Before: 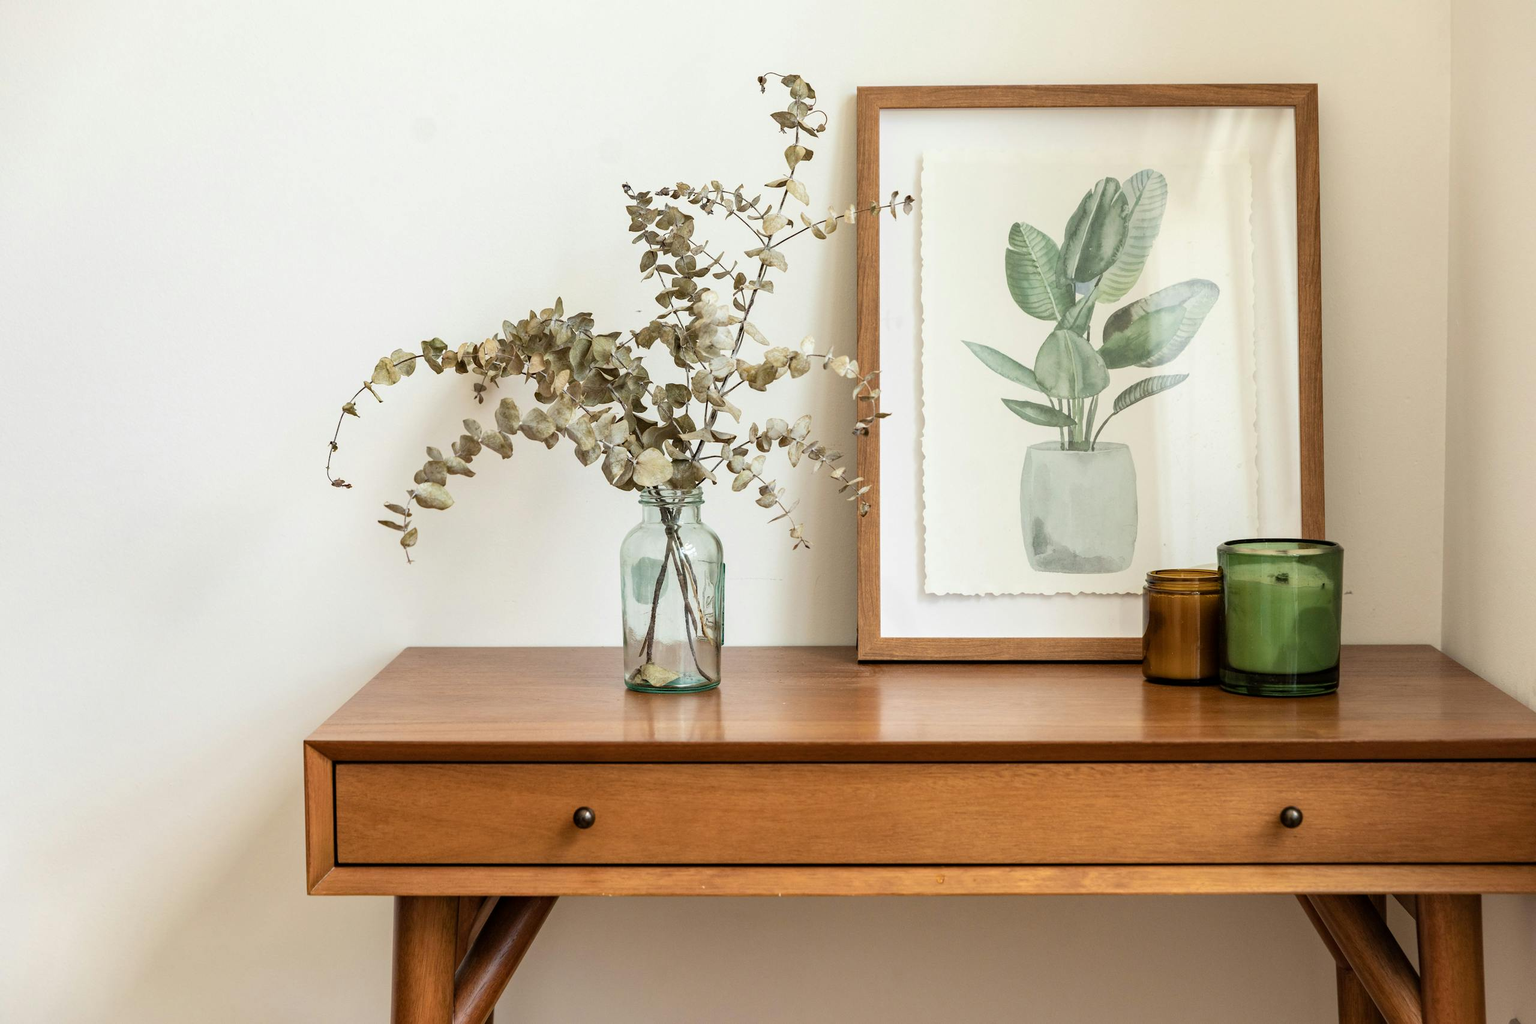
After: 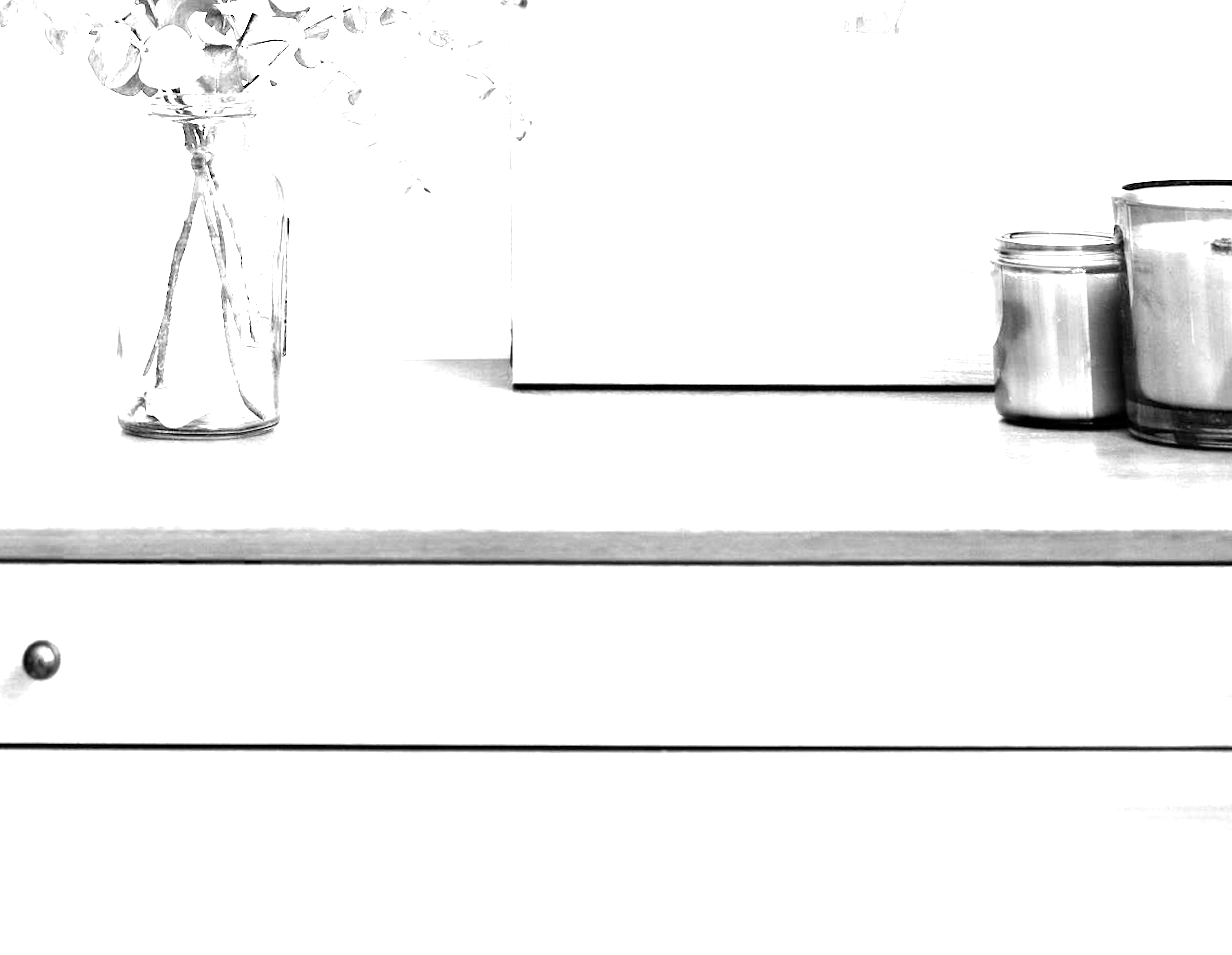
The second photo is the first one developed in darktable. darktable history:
rotate and perspective: rotation 0.215°, lens shift (vertical) -0.139, crop left 0.069, crop right 0.939, crop top 0.002, crop bottom 0.996
tone equalizer: on, module defaults
crop: left 34.479%, top 38.822%, right 13.718%, bottom 5.172%
white balance: red 4.26, blue 1.802
monochrome: a 32, b 64, size 2.3
